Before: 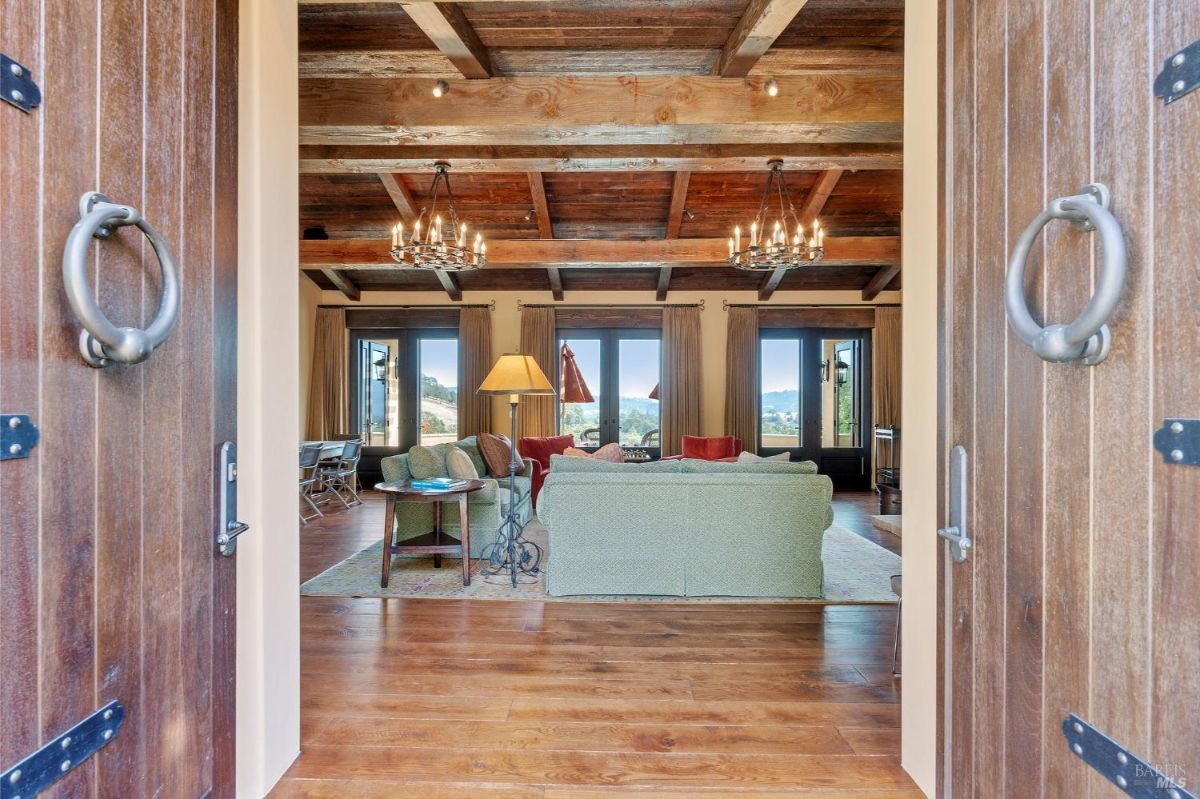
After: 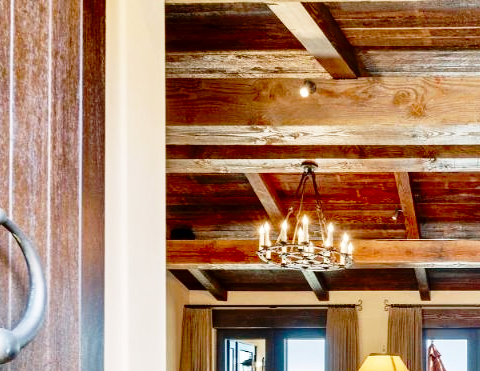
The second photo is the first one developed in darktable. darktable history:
crop and rotate: left 11.157%, top 0.055%, right 48.782%, bottom 53.466%
base curve: curves: ch0 [(0, 0) (0.032, 0.037) (0.105, 0.228) (0.435, 0.76) (0.856, 0.983) (1, 1)], preserve colors none
contrast brightness saturation: brightness -0.218, saturation 0.085
